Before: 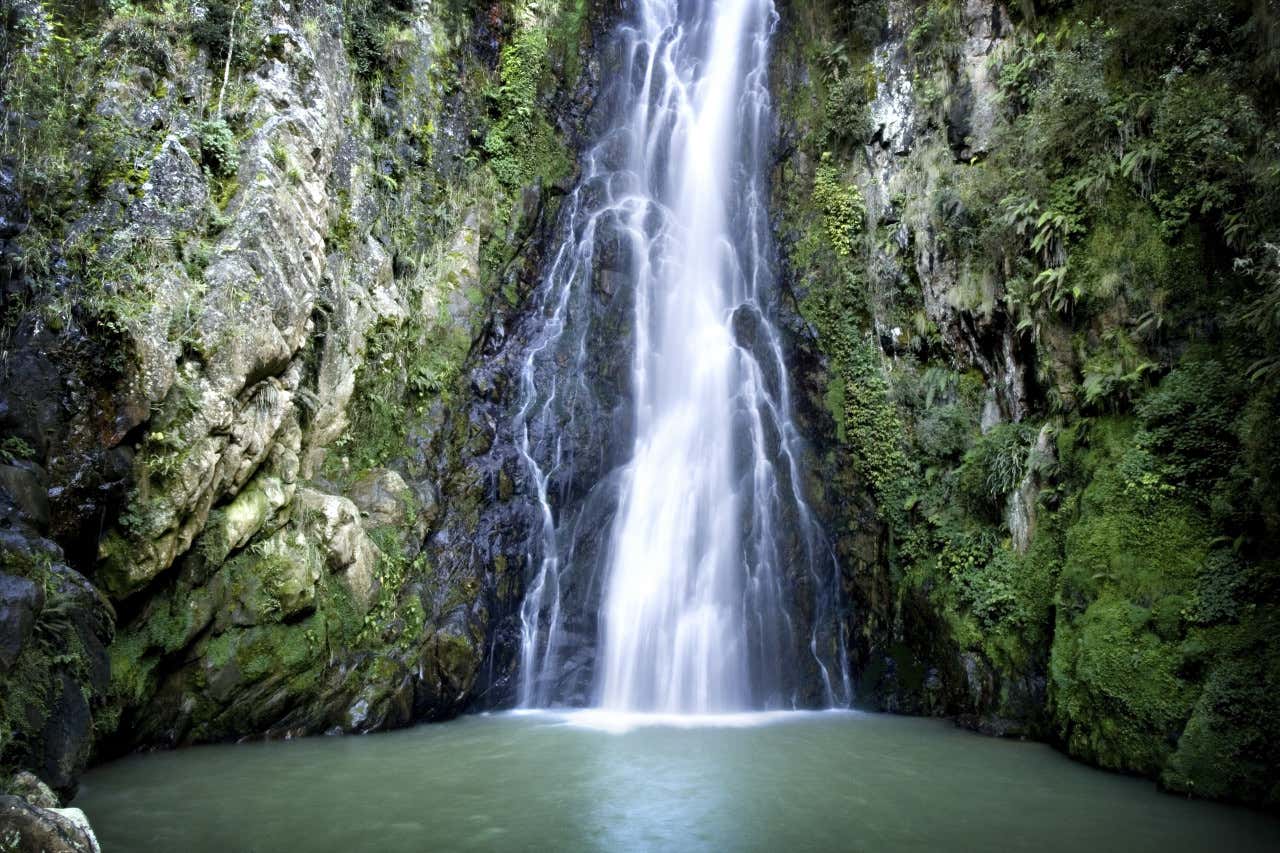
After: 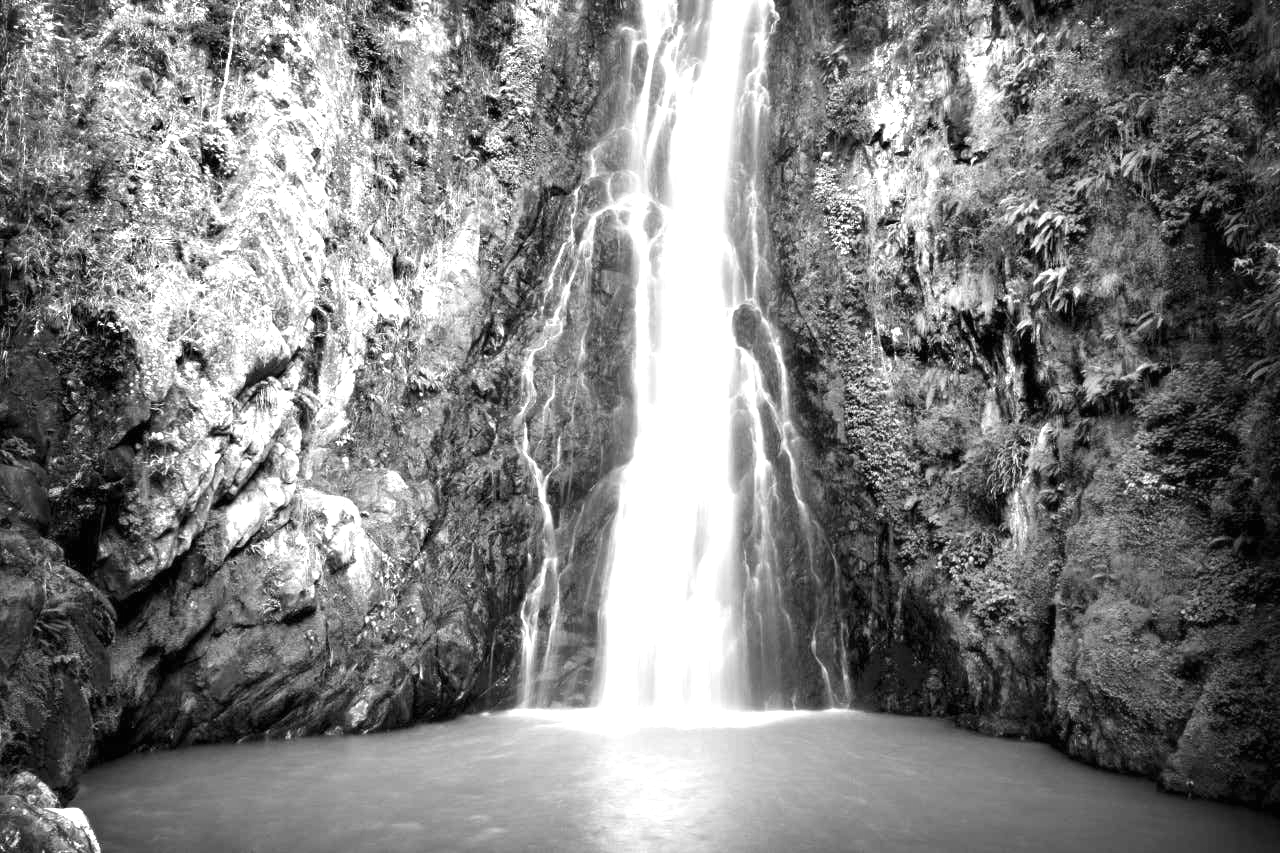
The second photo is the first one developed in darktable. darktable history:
monochrome: a 16.06, b 15.48, size 1
exposure: black level correction 0, exposure 1.1 EV, compensate exposure bias true, compensate highlight preservation false
